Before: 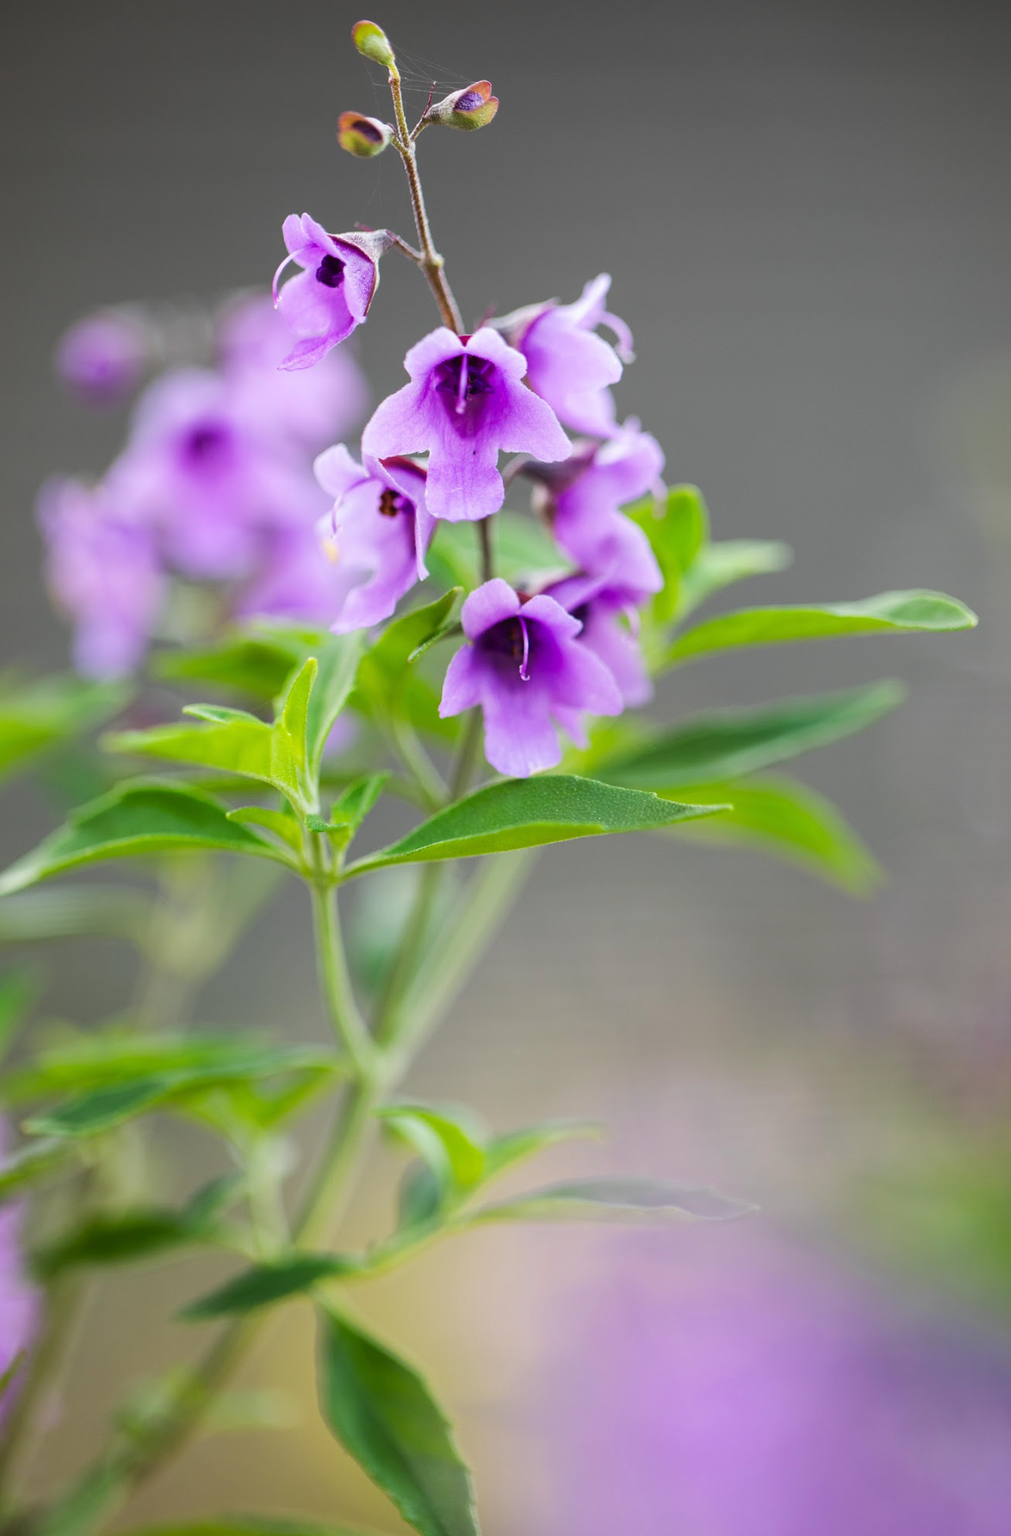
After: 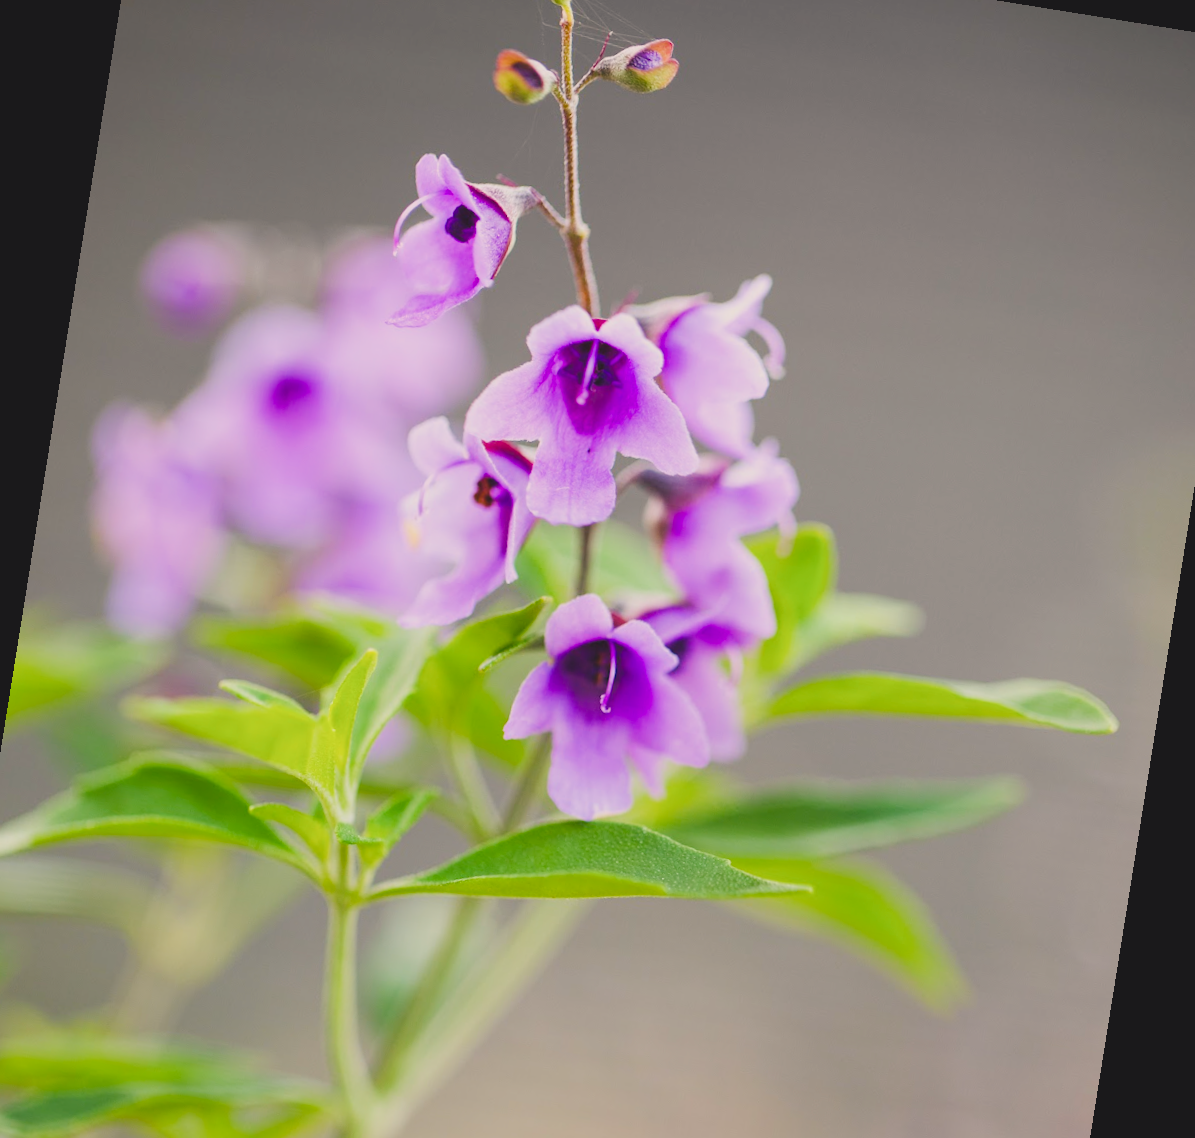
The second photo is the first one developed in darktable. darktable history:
rotate and perspective: rotation 9.12°, automatic cropping off
crop and rotate: left 9.345%, top 7.22%, right 4.982%, bottom 32.331%
filmic rgb: black relative exposure -7.65 EV, white relative exposure 4.56 EV, hardness 3.61
color balance rgb: shadows lift › chroma 2%, shadows lift › hue 247.2°, power › chroma 0.3%, power › hue 25.2°, highlights gain › chroma 3%, highlights gain › hue 60°, global offset › luminance 2%, perceptual saturation grading › global saturation 20%, perceptual saturation grading › highlights -20%, perceptual saturation grading › shadows 30%
exposure: black level correction 0, exposure 0.5 EV, compensate highlight preservation false
